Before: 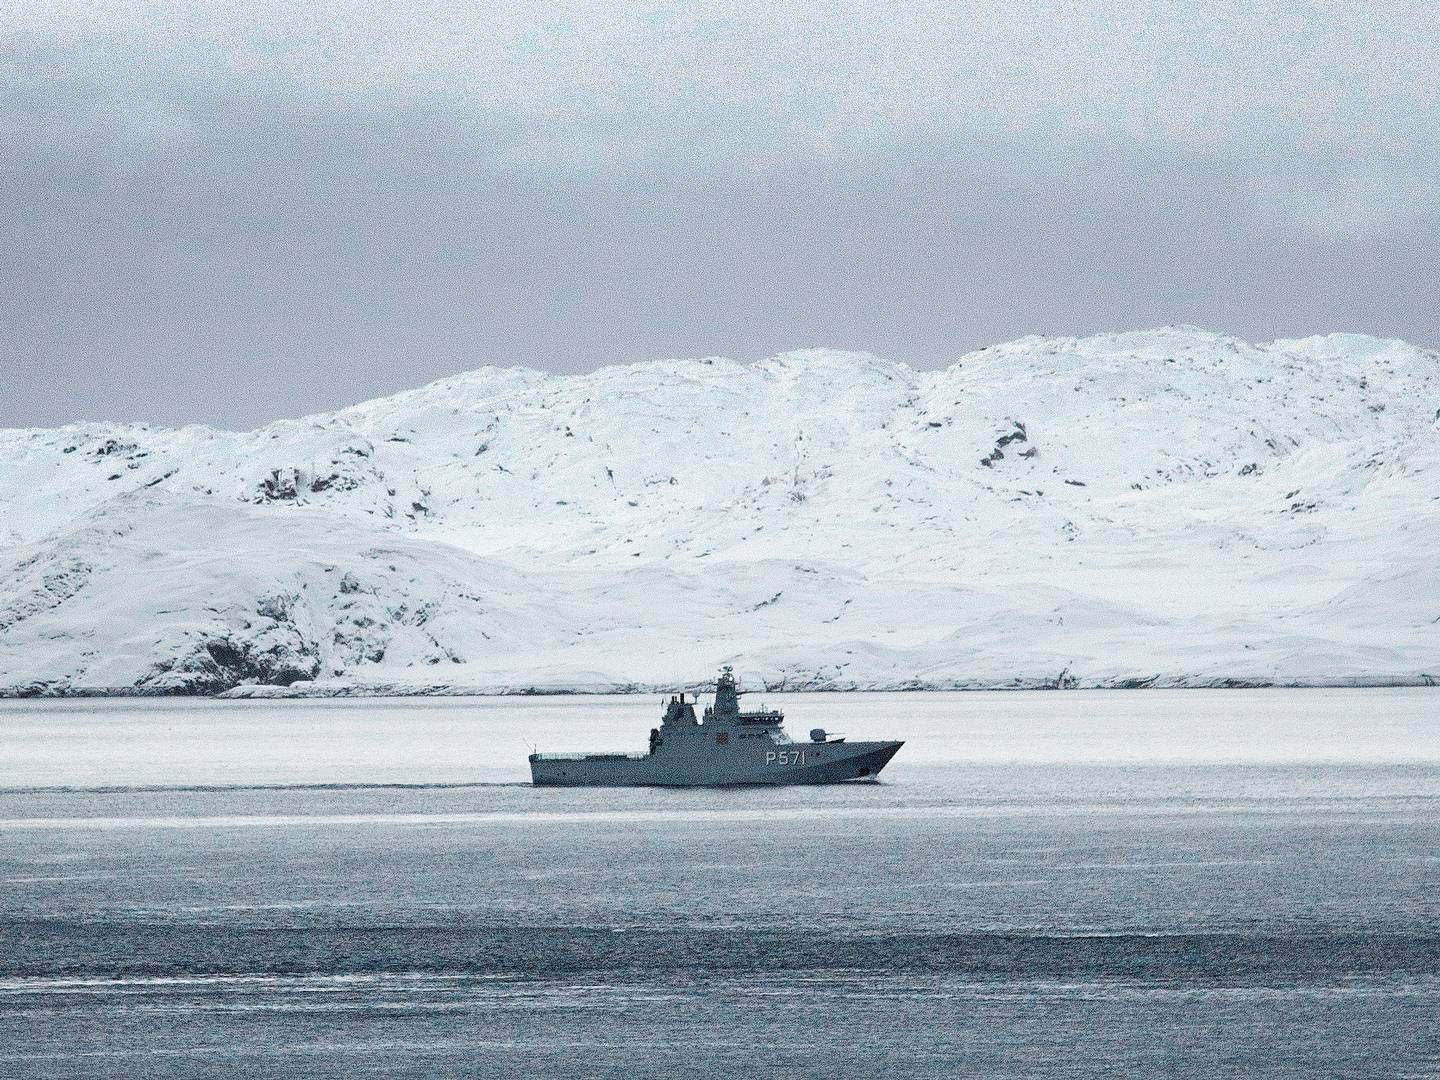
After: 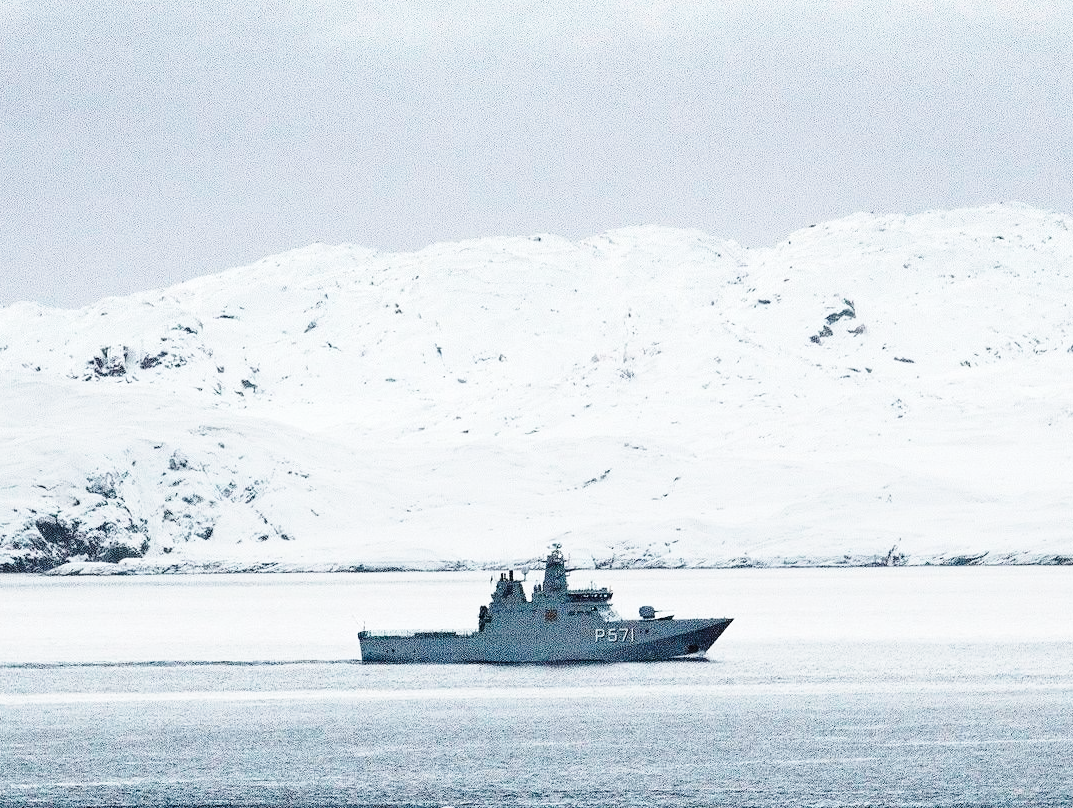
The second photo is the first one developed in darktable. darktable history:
base curve: curves: ch0 [(0, 0) (0.028, 0.03) (0.121, 0.232) (0.46, 0.748) (0.859, 0.968) (1, 1)], preserve colors none
crop and rotate: left 11.893%, top 11.431%, right 13.56%, bottom 13.663%
